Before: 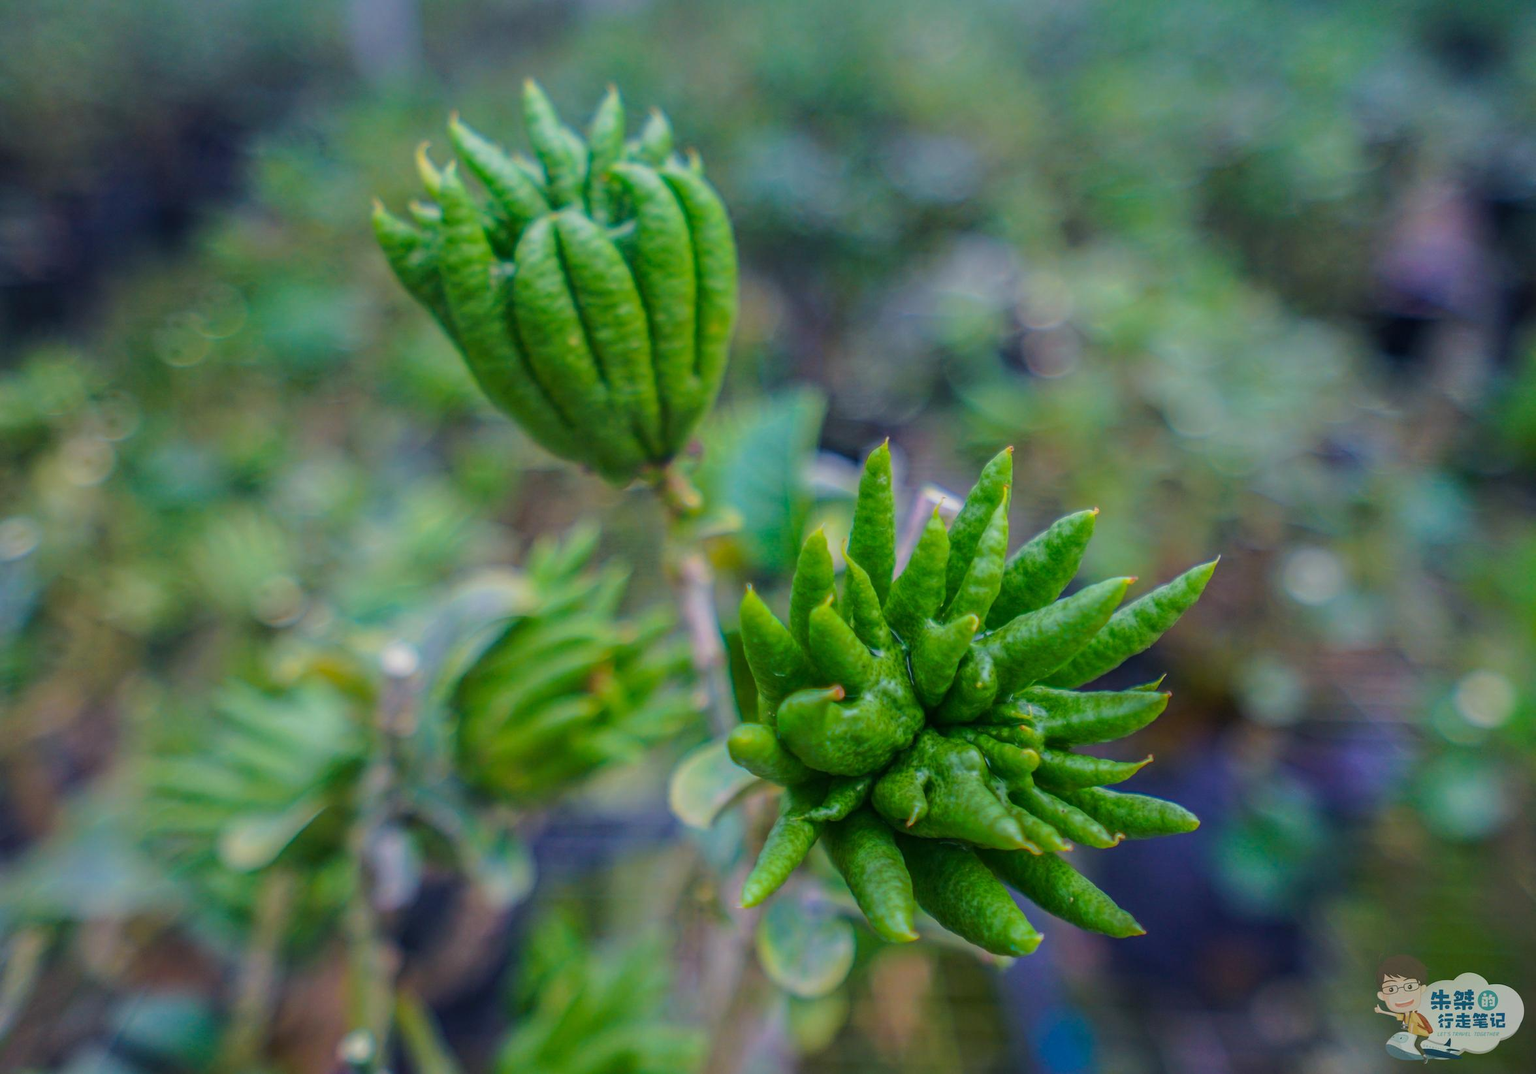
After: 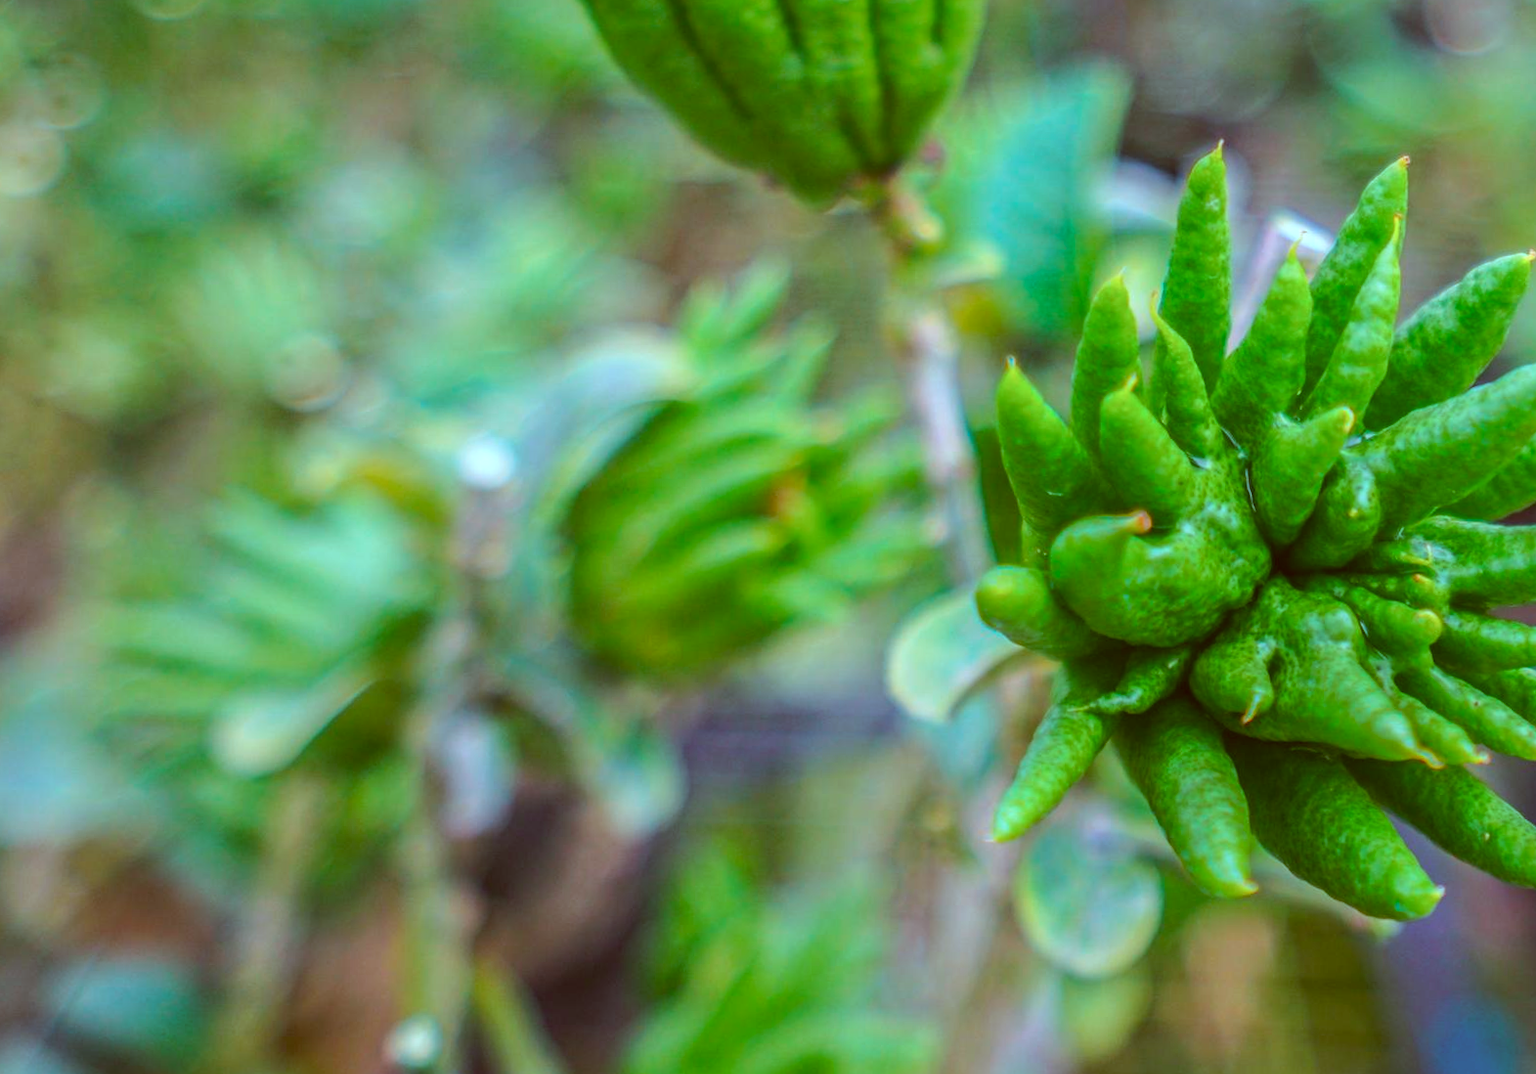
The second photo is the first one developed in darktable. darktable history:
exposure: black level correction 0, exposure 0.6 EV, compensate highlight preservation false
white balance: red 1, blue 1
crop and rotate: angle -0.82°, left 3.85%, top 31.828%, right 27.992%
color correction: highlights a* -14.62, highlights b* -16.22, shadows a* 10.12, shadows b* 29.4
